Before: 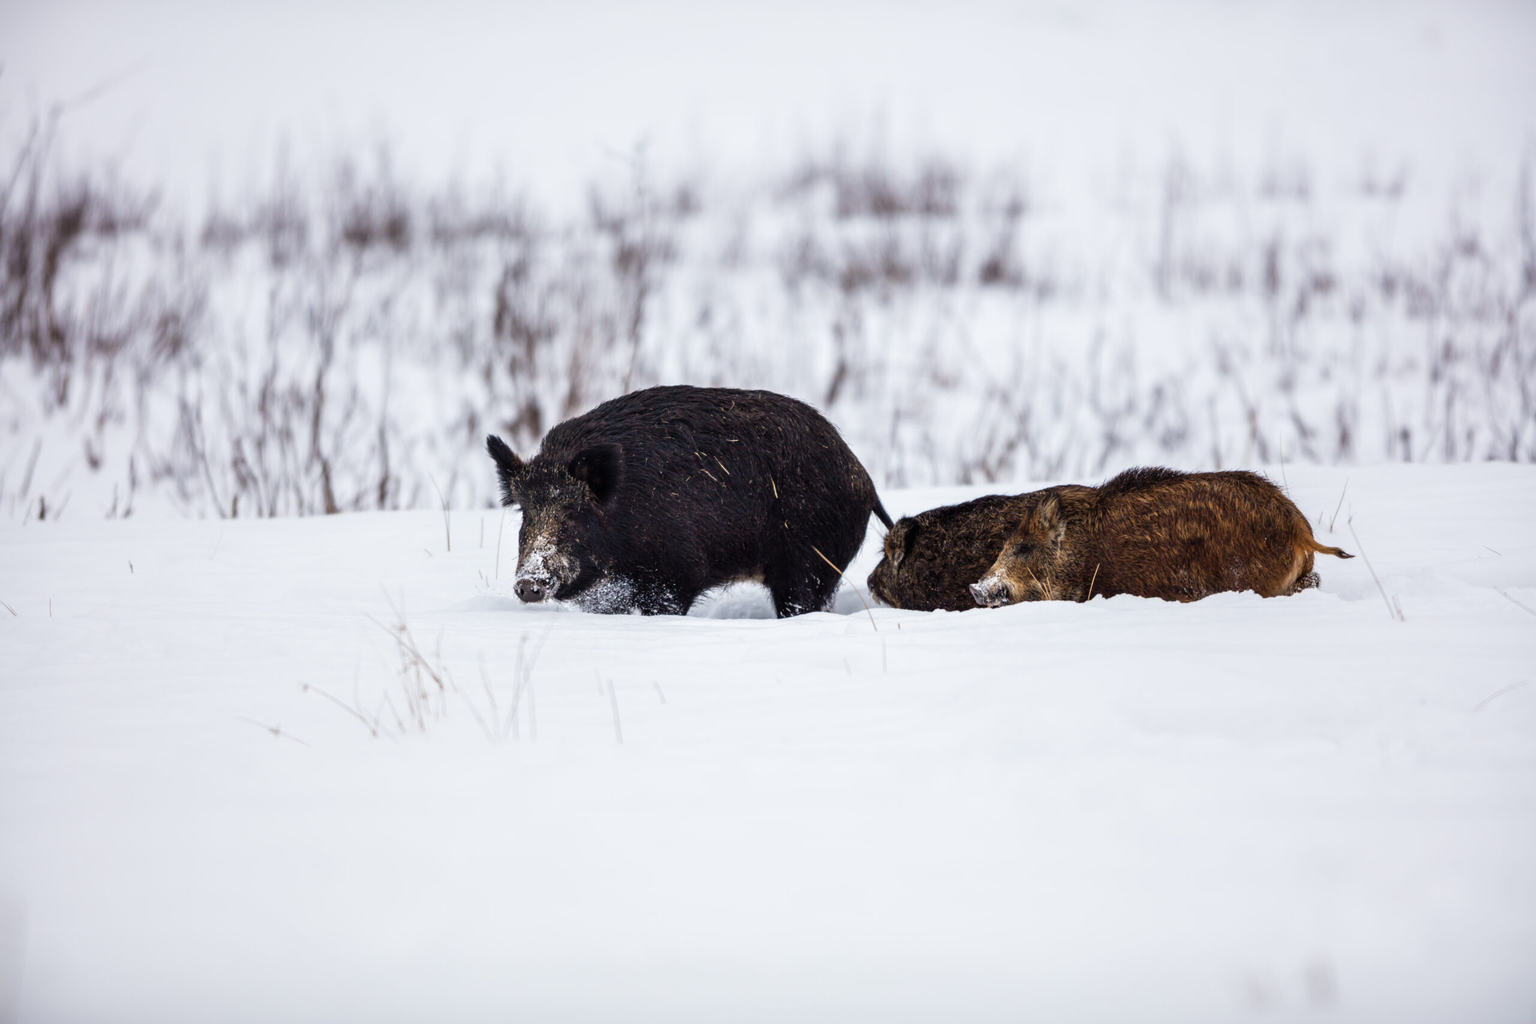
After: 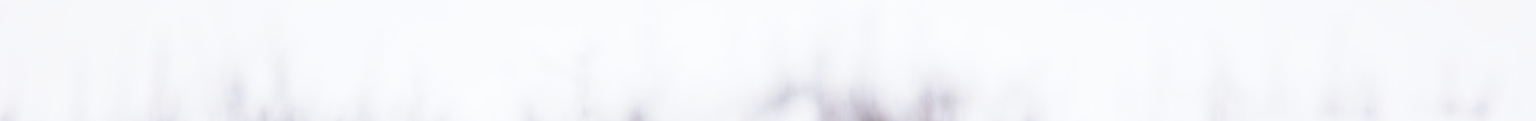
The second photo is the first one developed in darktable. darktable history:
base curve: curves: ch0 [(0, 0) (0.028, 0.03) (0.121, 0.232) (0.46, 0.748) (0.859, 0.968) (1, 1)], preserve colors none
crop and rotate: left 9.644%, top 9.491%, right 6.021%, bottom 80.509%
